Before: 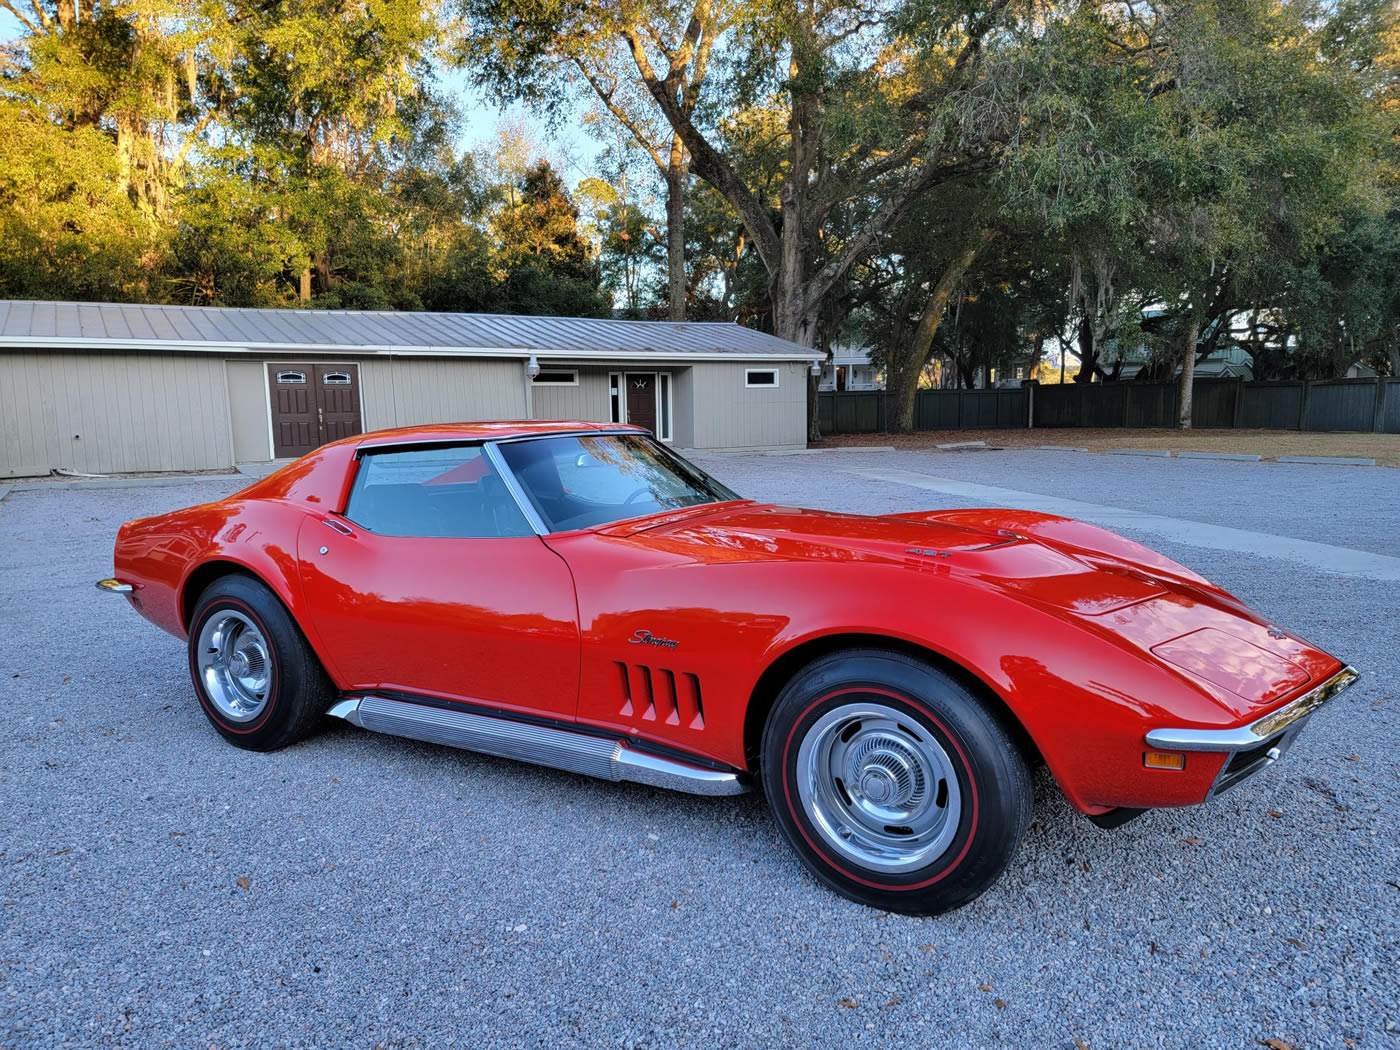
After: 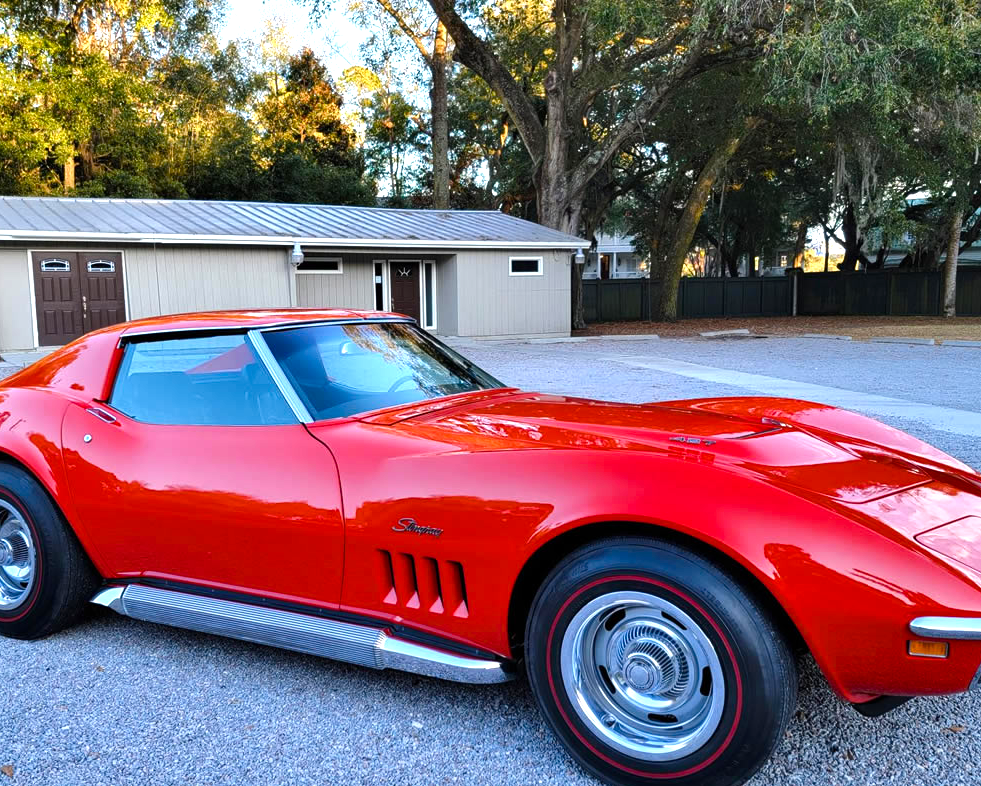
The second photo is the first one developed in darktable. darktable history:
crop and rotate: left 16.92%, top 10.742%, right 12.956%, bottom 14.376%
exposure: exposure 0.203 EV, compensate highlight preservation false
color balance rgb: linear chroma grading › global chroma 22.621%, perceptual saturation grading › global saturation 0.989%, perceptual saturation grading › highlights -30.048%, perceptual saturation grading › shadows 20.625%, perceptual brilliance grading › global brilliance -4.779%, perceptual brilliance grading › highlights 23.726%, perceptual brilliance grading › mid-tones 7.007%, perceptual brilliance grading › shadows -4.502%
